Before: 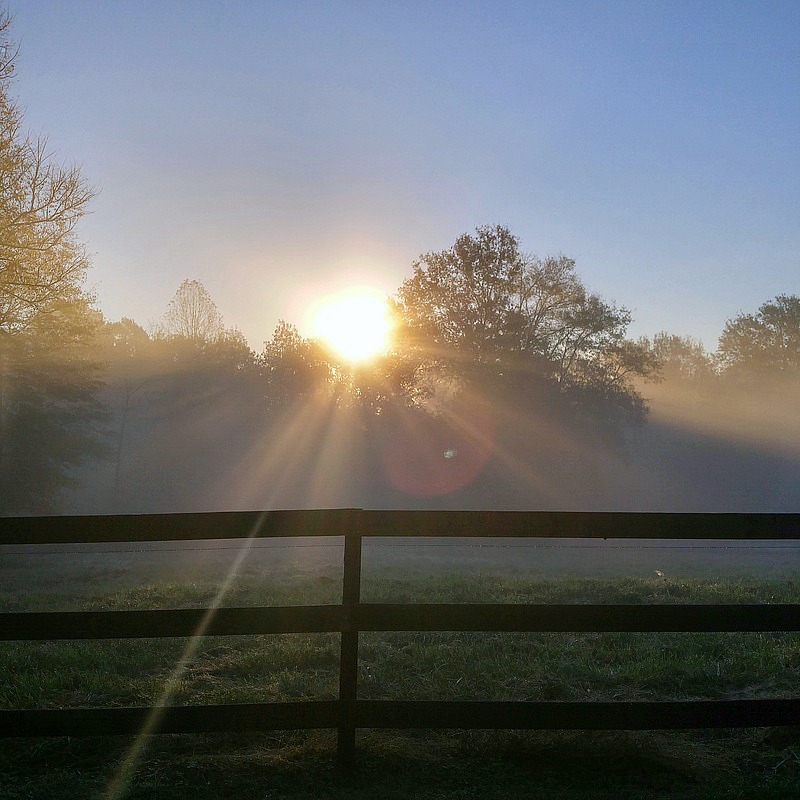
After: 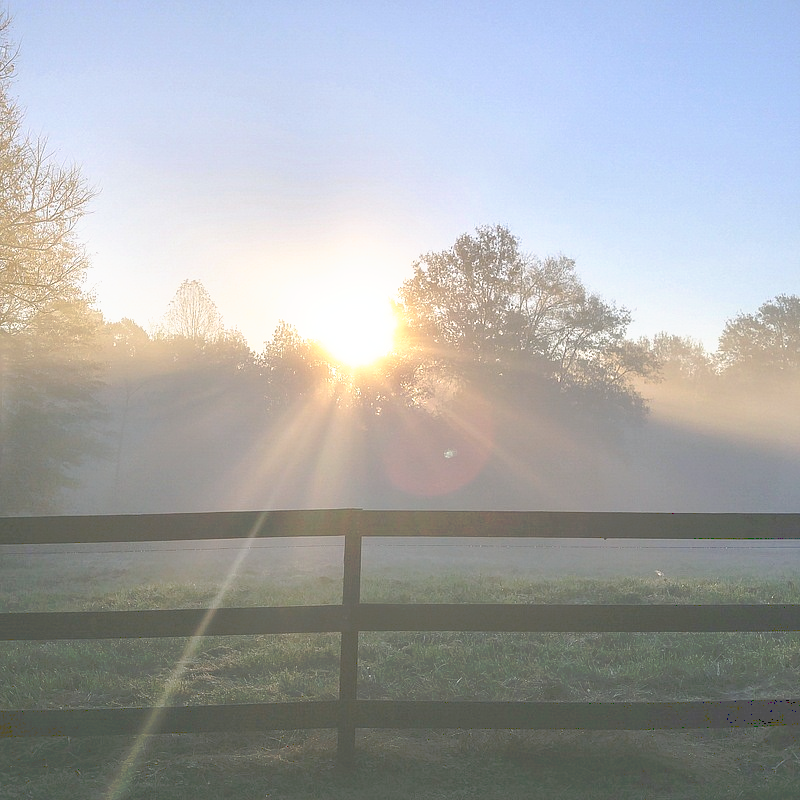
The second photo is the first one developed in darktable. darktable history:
tone curve: curves: ch0 [(0, 0) (0.003, 0.326) (0.011, 0.332) (0.025, 0.352) (0.044, 0.378) (0.069, 0.4) (0.1, 0.416) (0.136, 0.432) (0.177, 0.468) (0.224, 0.509) (0.277, 0.554) (0.335, 0.6) (0.399, 0.642) (0.468, 0.693) (0.543, 0.753) (0.623, 0.818) (0.709, 0.897) (0.801, 0.974) (0.898, 0.991) (1, 1)], preserve colors none
